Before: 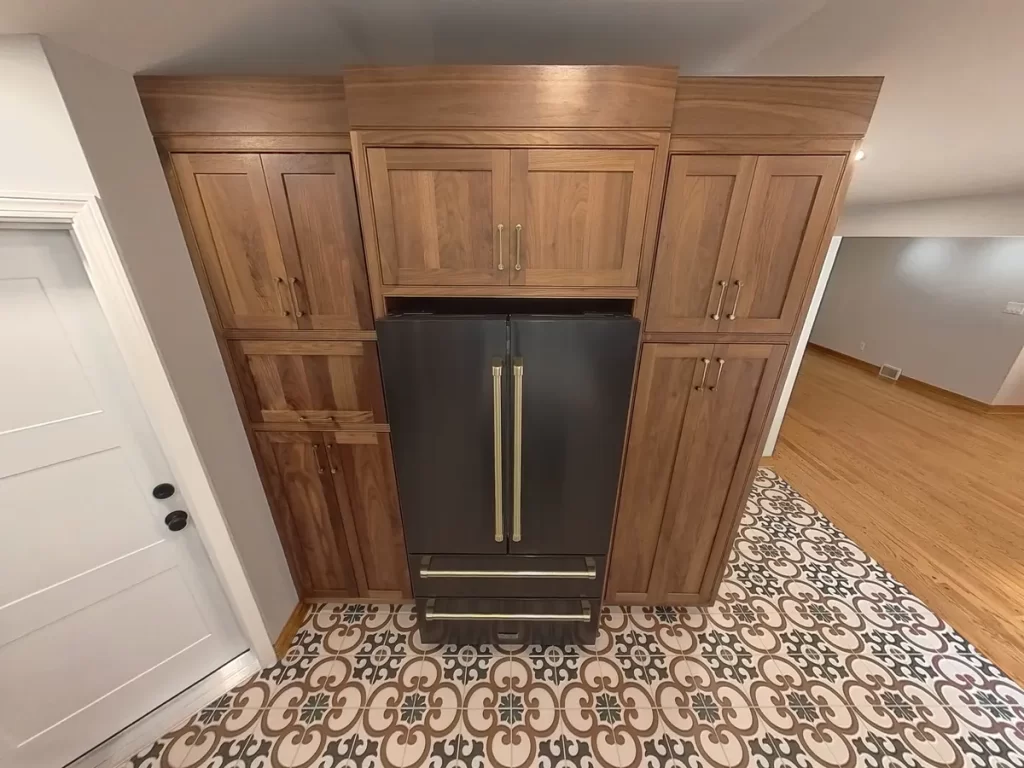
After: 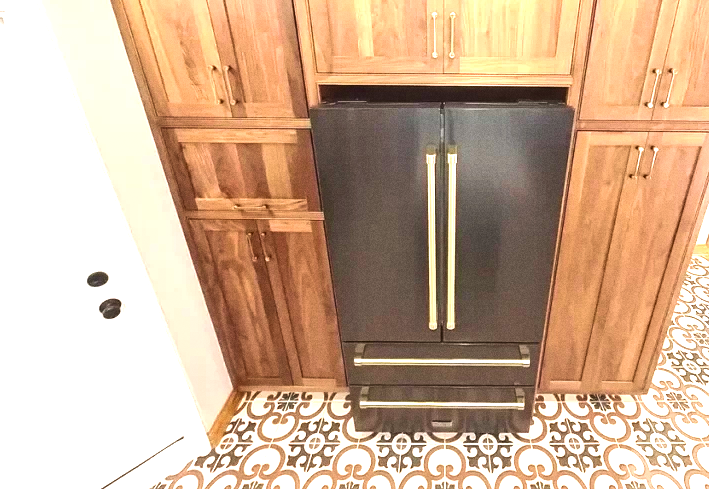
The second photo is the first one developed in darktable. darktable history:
exposure: black level correction 0, exposure 1.741 EV, compensate exposure bias true, compensate highlight preservation false
tone equalizer: -8 EV -0.417 EV, -7 EV -0.389 EV, -6 EV -0.333 EV, -5 EV -0.222 EV, -3 EV 0.222 EV, -2 EV 0.333 EV, -1 EV 0.389 EV, +0 EV 0.417 EV, edges refinement/feathering 500, mask exposure compensation -1.57 EV, preserve details no
crop: left 6.488%, top 27.668%, right 24.183%, bottom 8.656%
velvia: on, module defaults
grain: on, module defaults
